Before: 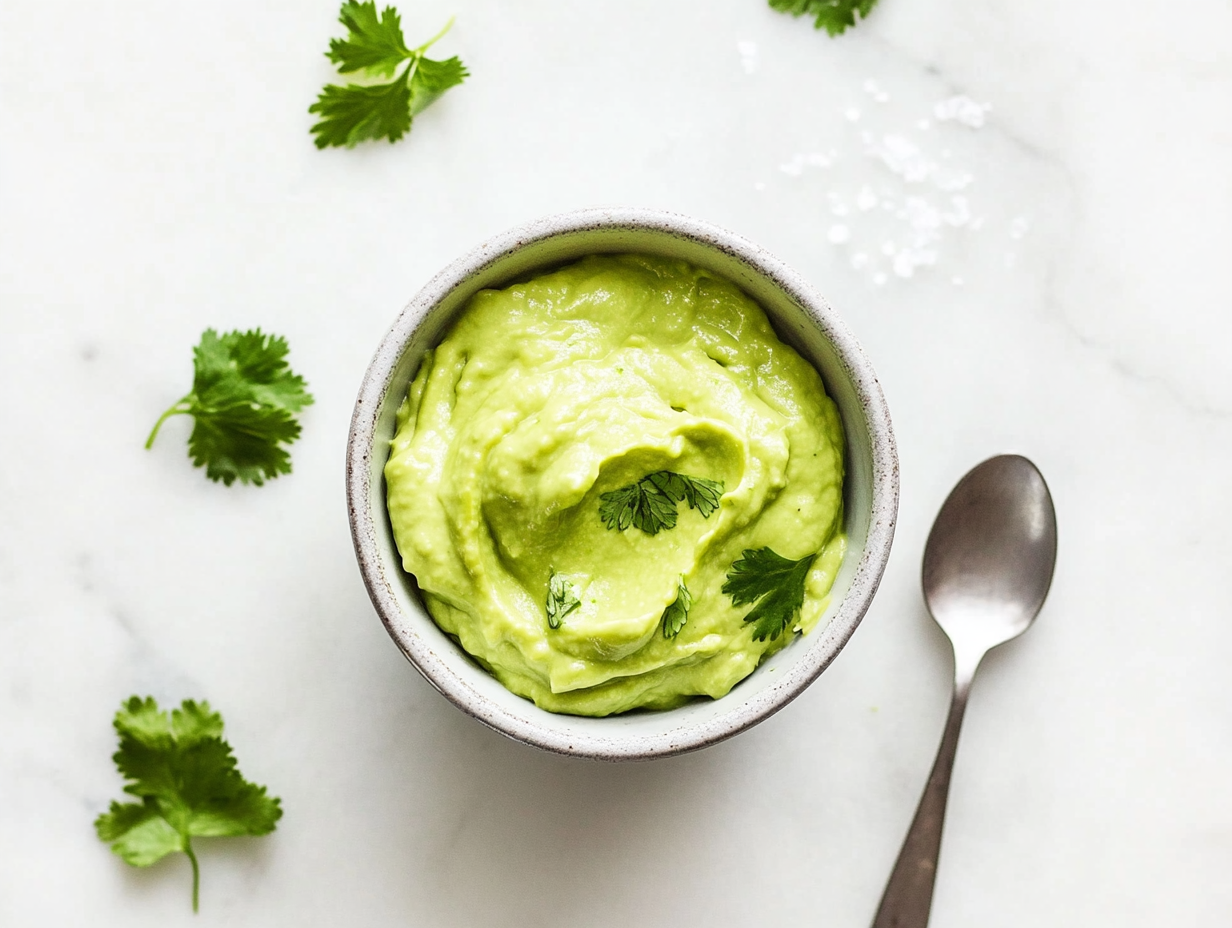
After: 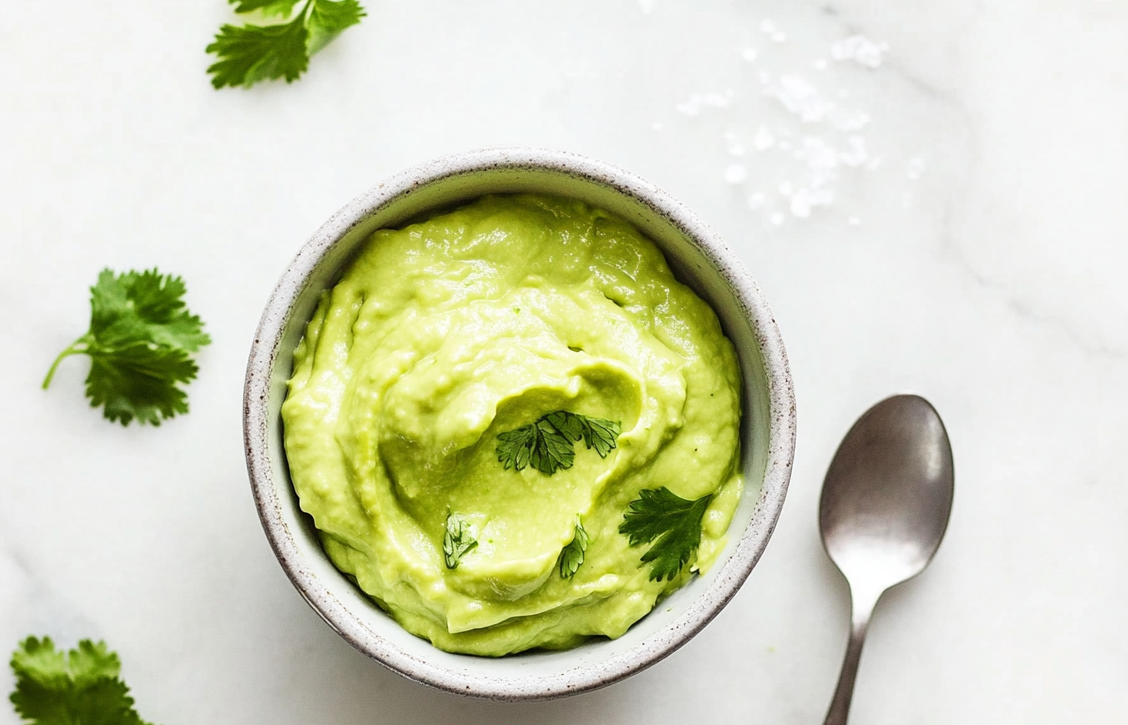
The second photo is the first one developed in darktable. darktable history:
crop: left 8.436%, top 6.562%, bottom 15.249%
